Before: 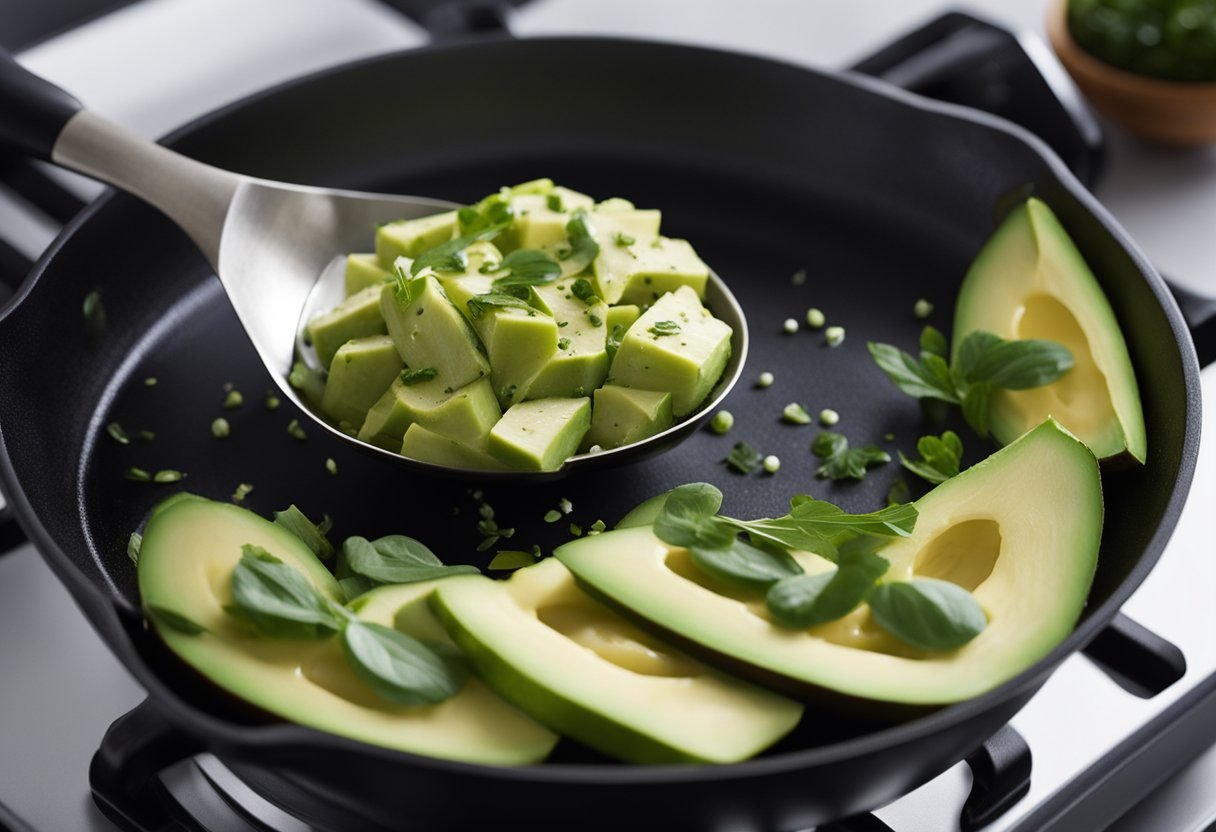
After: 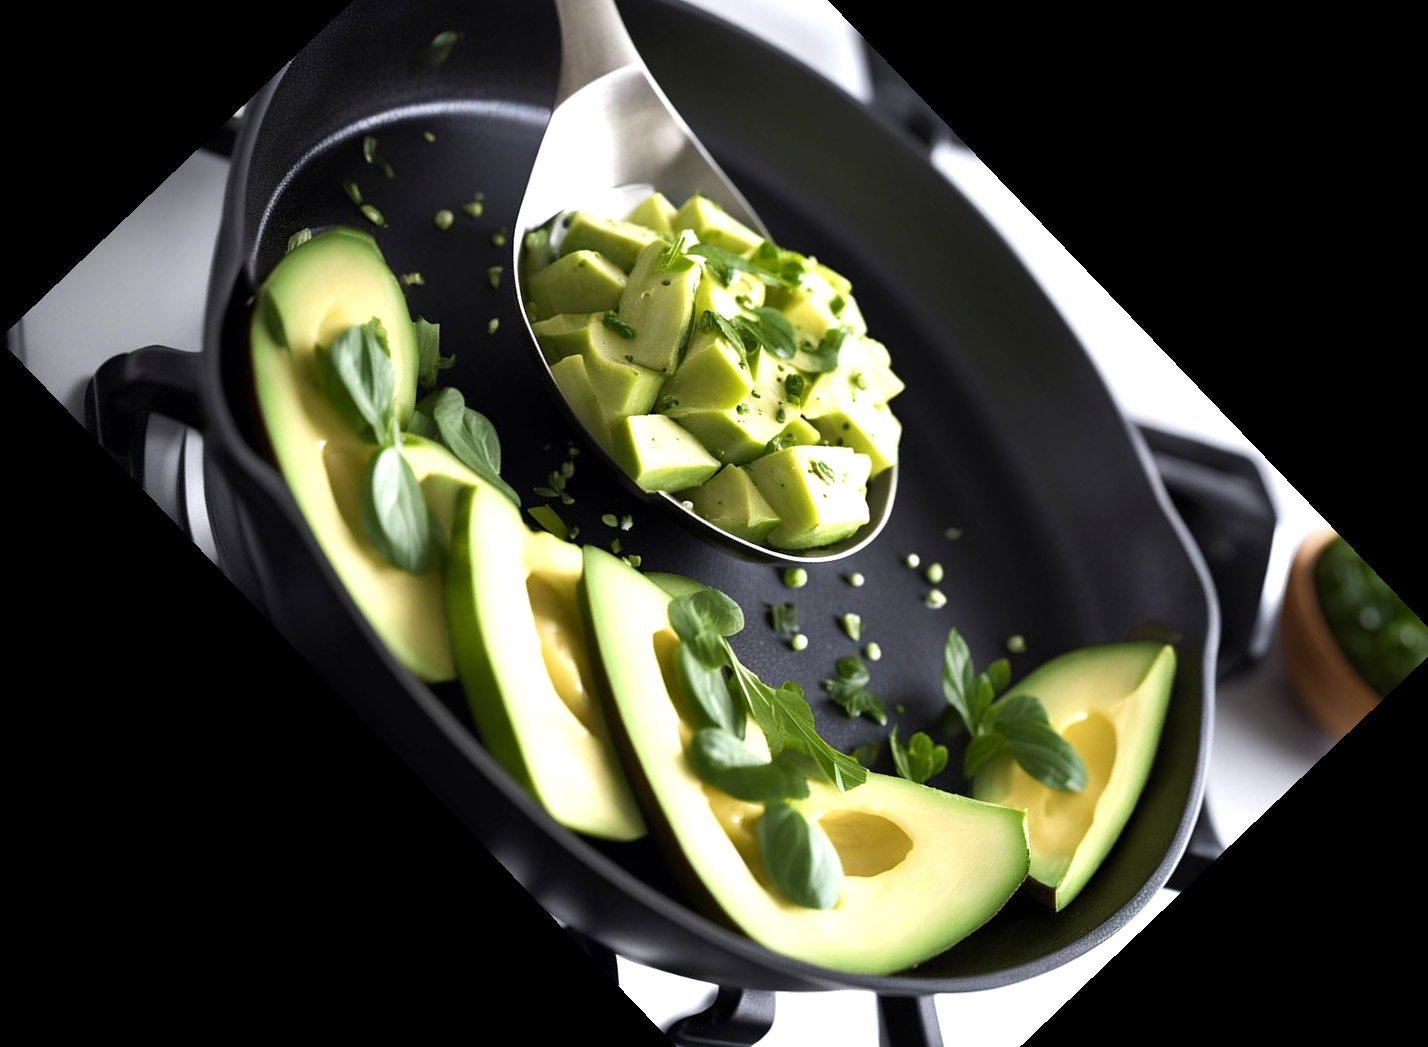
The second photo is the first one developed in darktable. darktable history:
crop and rotate: angle -46.26°, top 16.234%, right 0.912%, bottom 11.704%
tone equalizer: -8 EV -0.001 EV, -7 EV 0.001 EV, -6 EV -0.002 EV, -5 EV -0.003 EV, -4 EV -0.062 EV, -3 EV -0.222 EV, -2 EV -0.267 EV, -1 EV 0.105 EV, +0 EV 0.303 EV
exposure: black level correction 0.001, exposure 0.5 EV, compensate exposure bias true, compensate highlight preservation false
white balance: emerald 1
